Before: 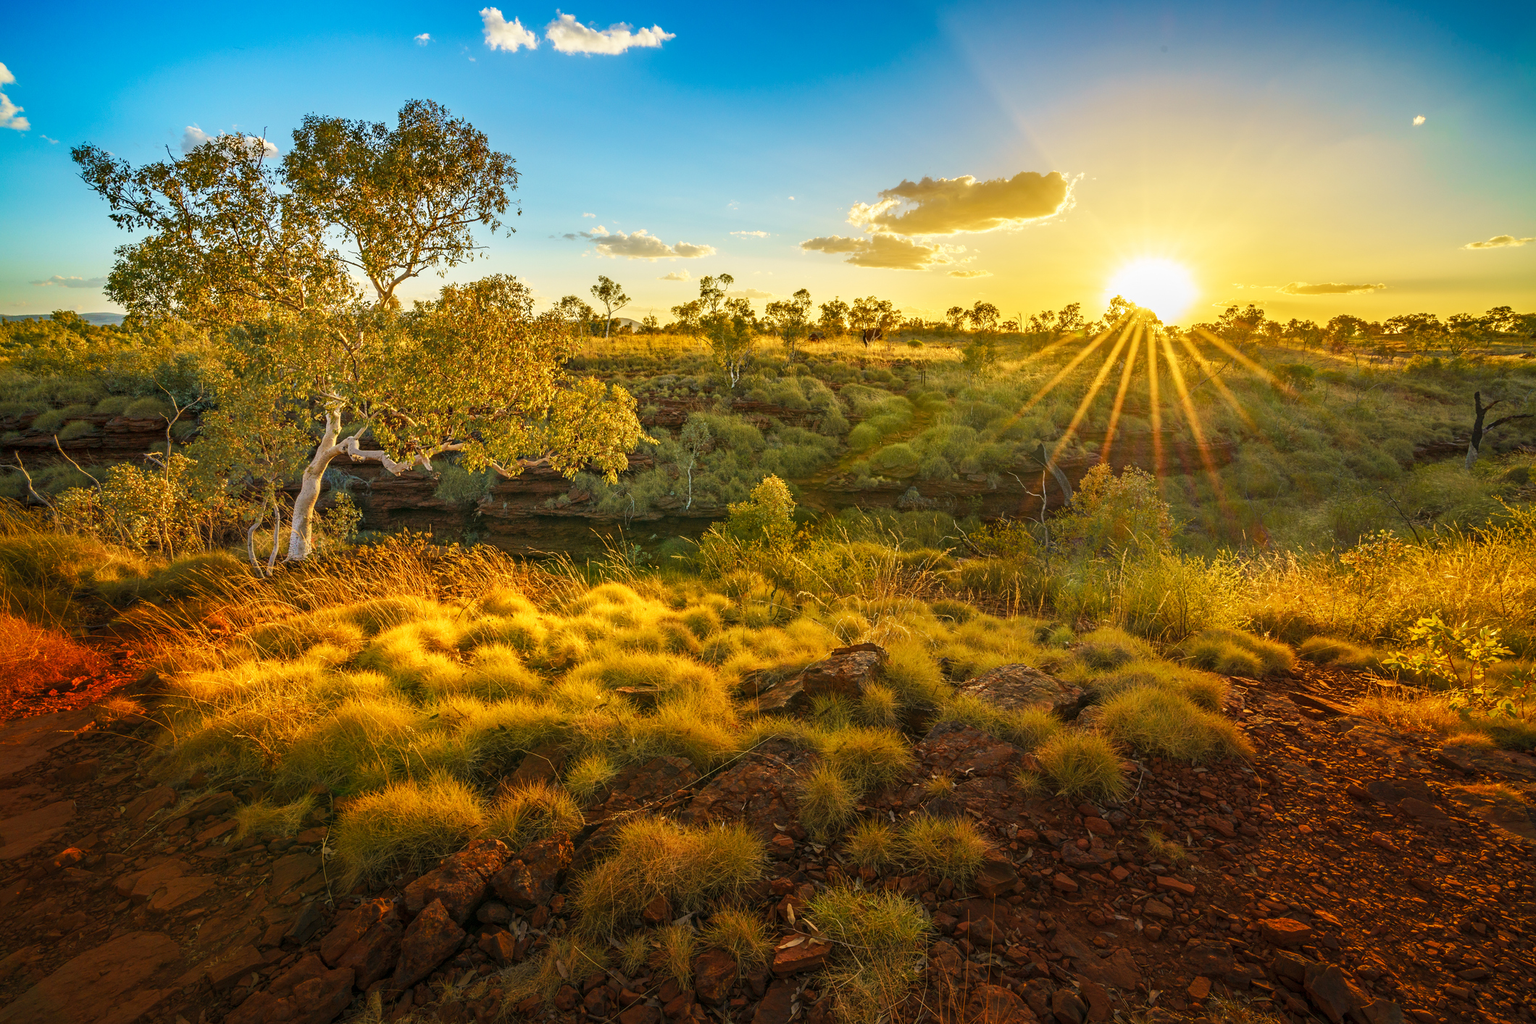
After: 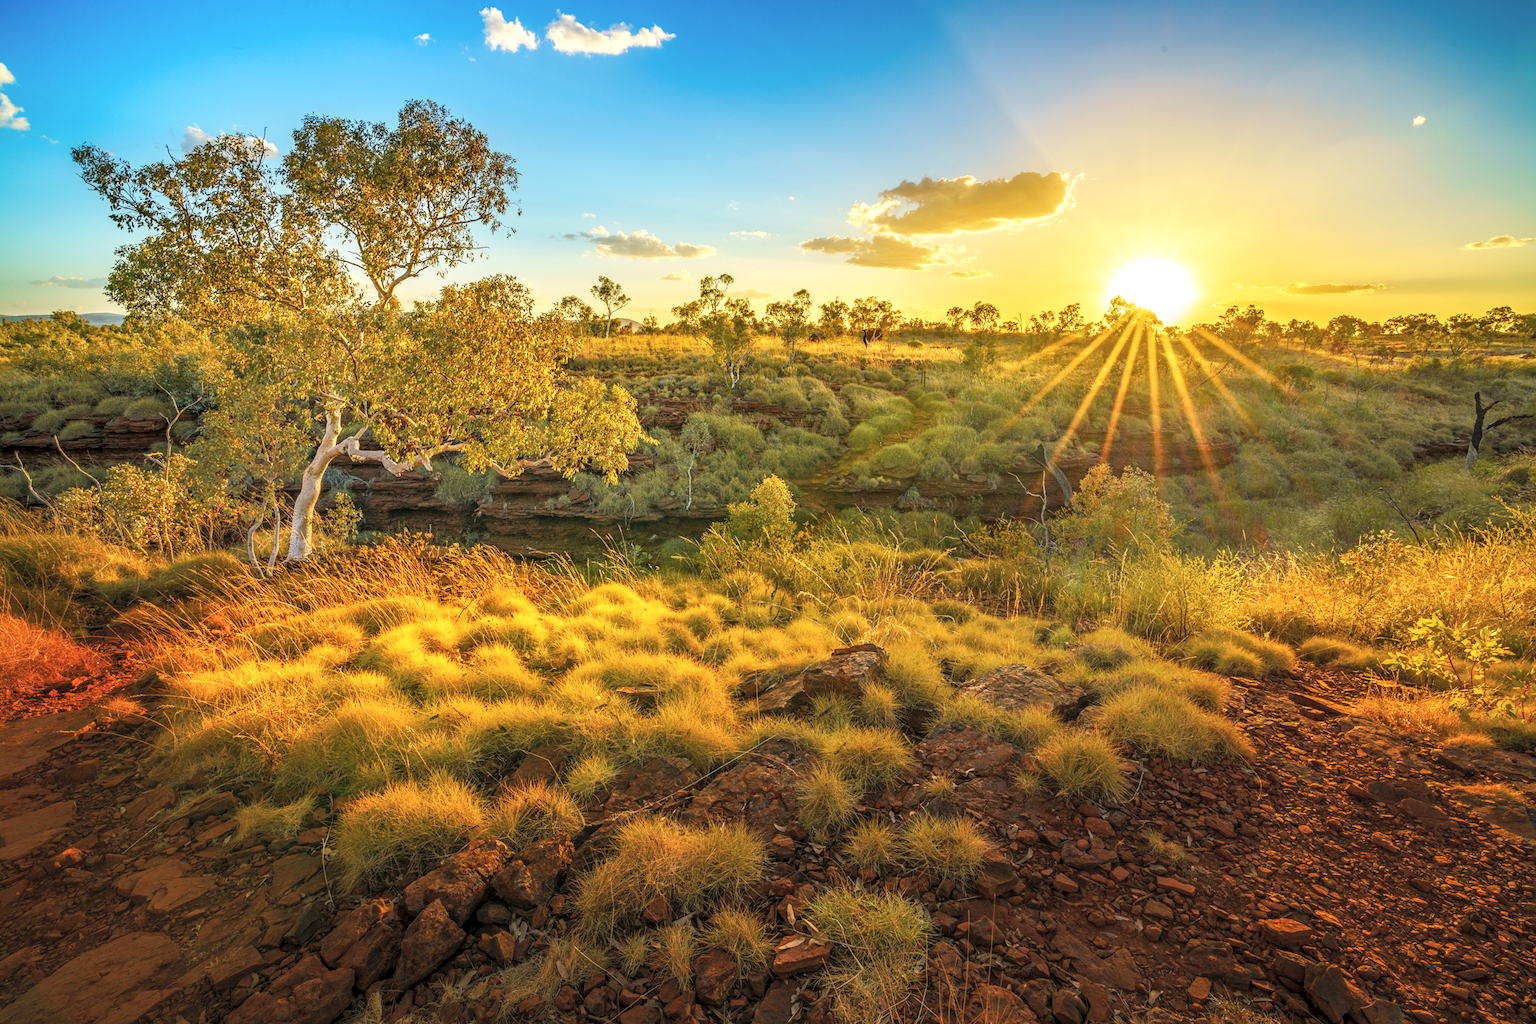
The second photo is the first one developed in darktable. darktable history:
local contrast: on, module defaults
contrast brightness saturation: brightness 0.15
